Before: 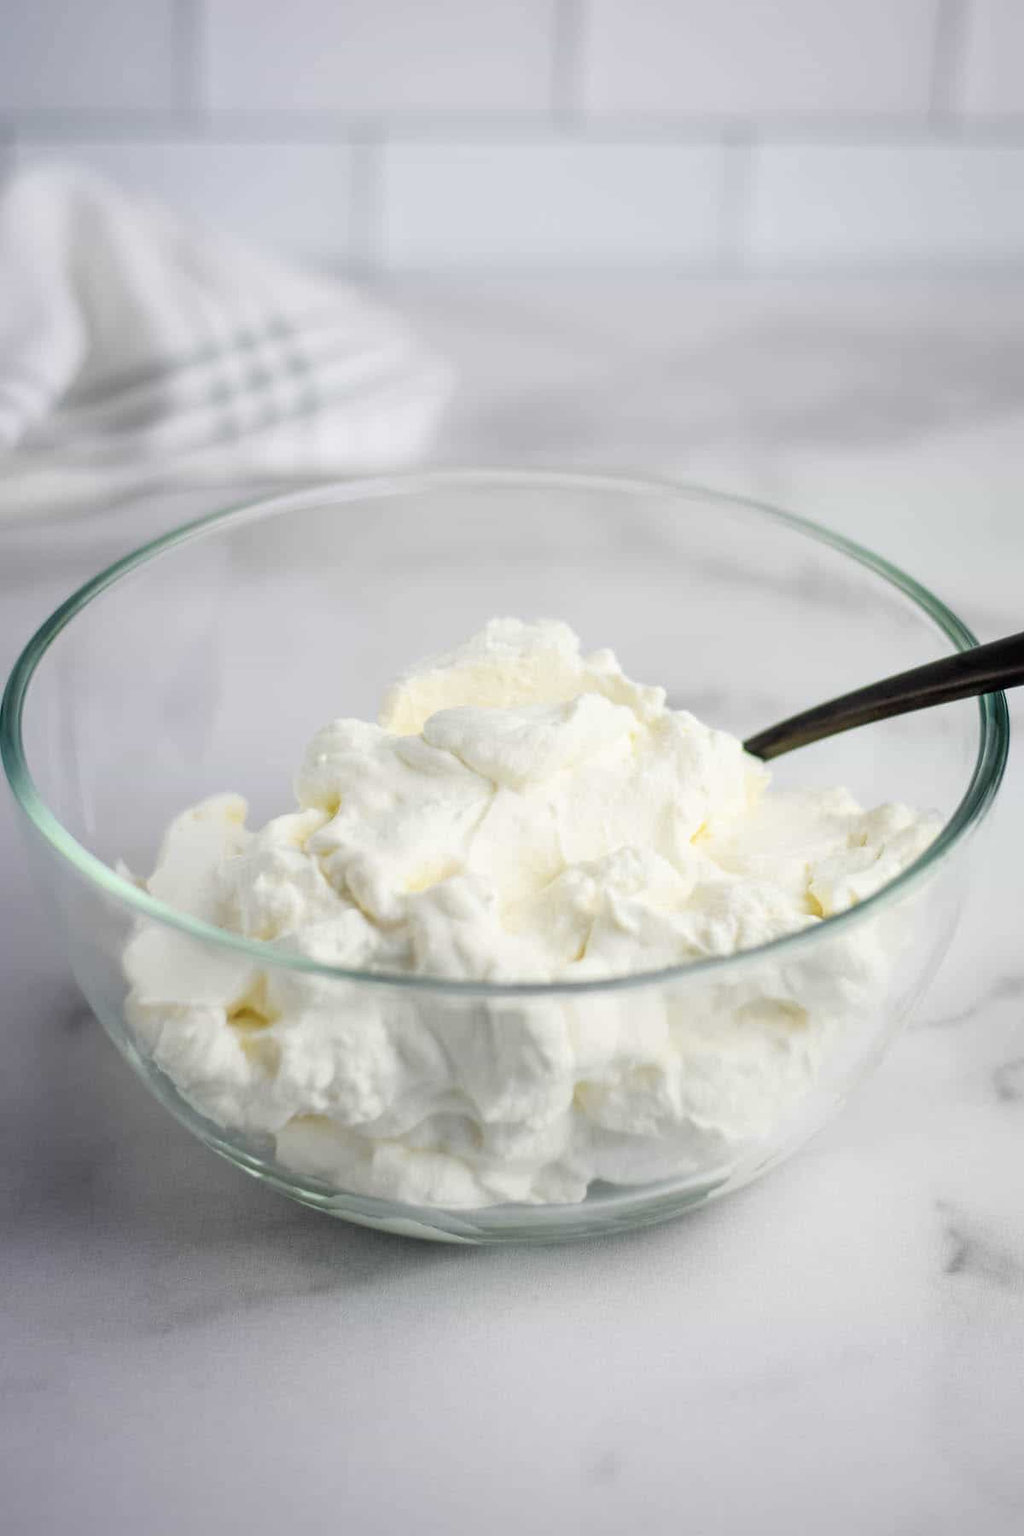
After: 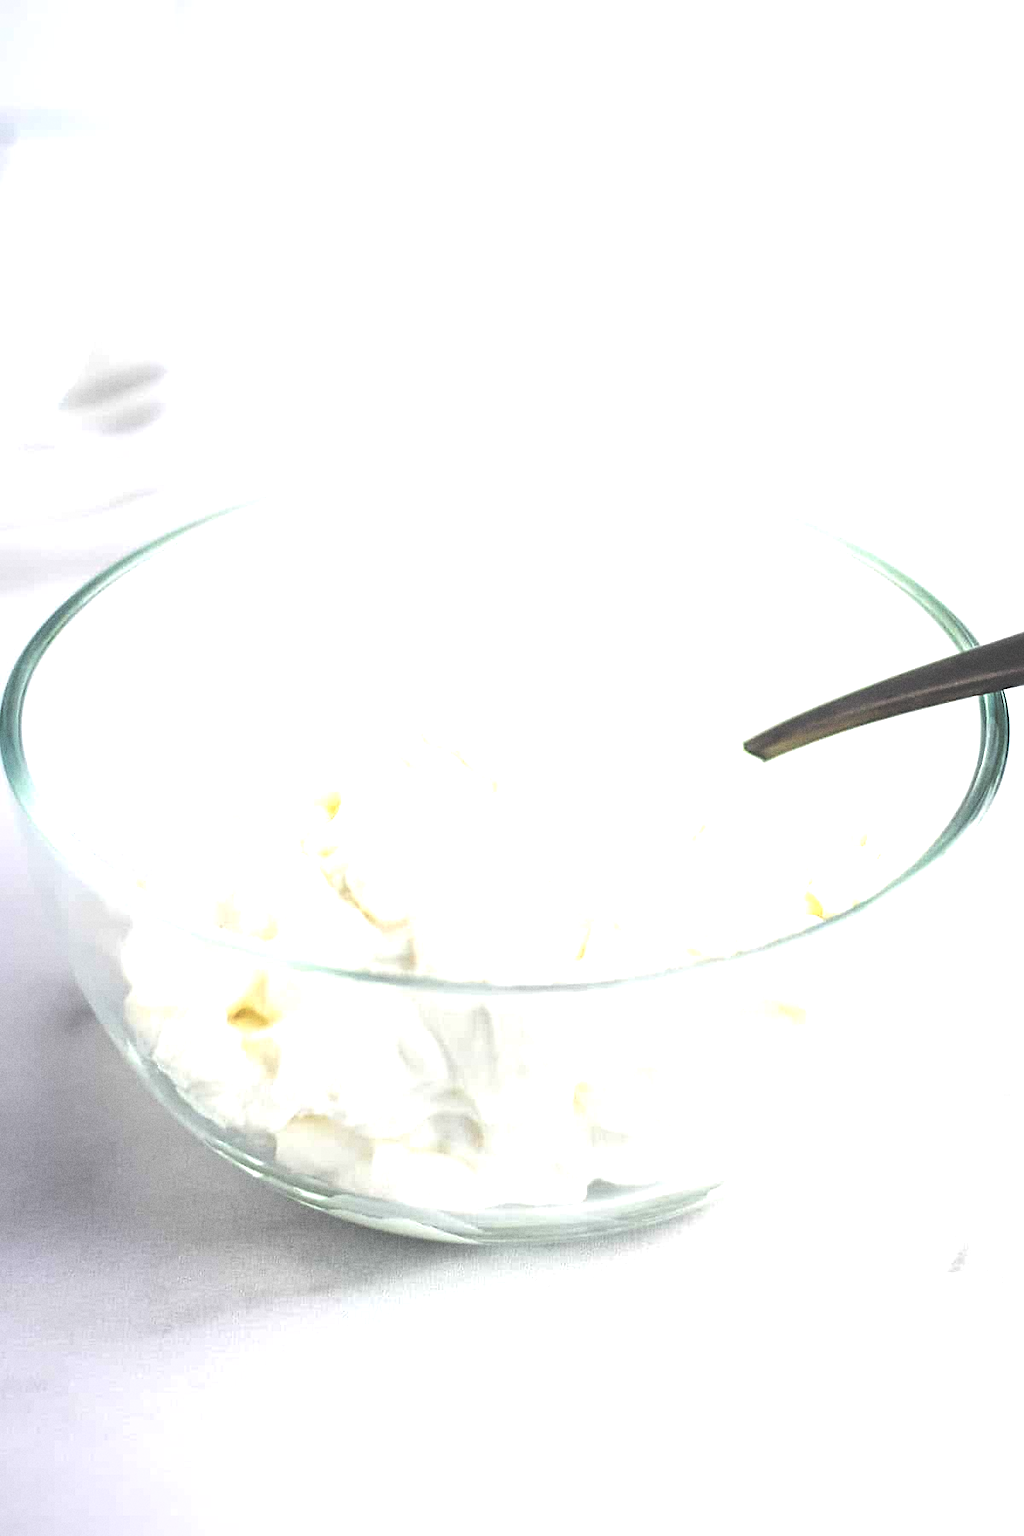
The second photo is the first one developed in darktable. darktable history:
sharpen: on, module defaults
grain: on, module defaults
exposure: black level correction -0.023, exposure 1.397 EV, compensate highlight preservation false
